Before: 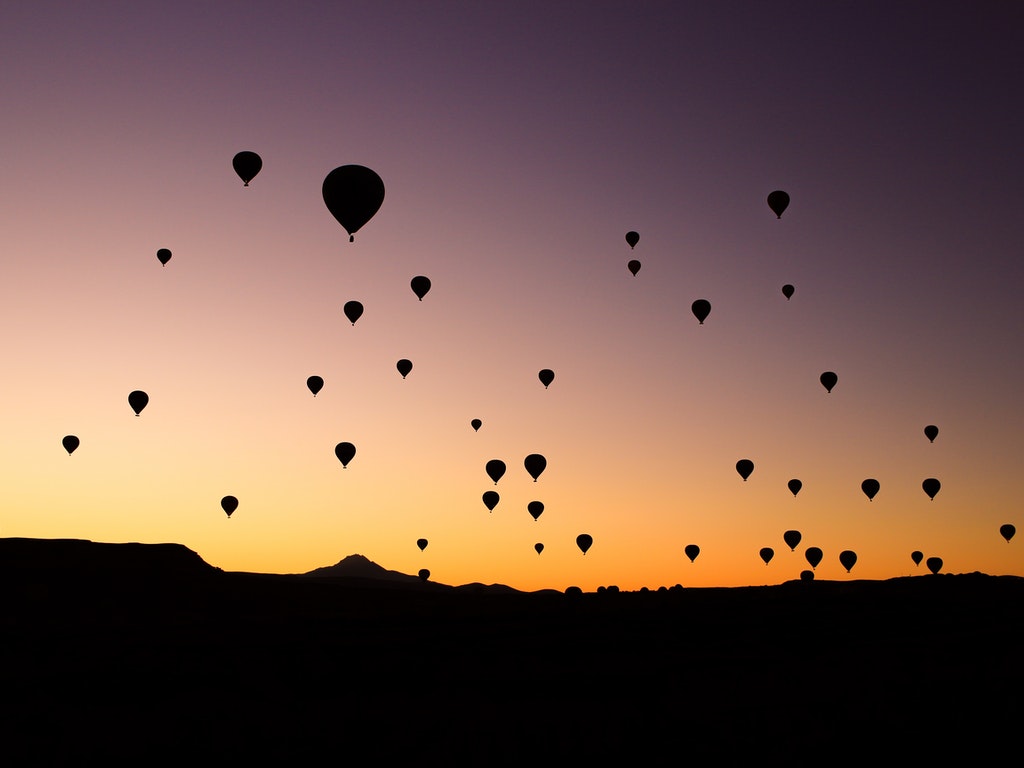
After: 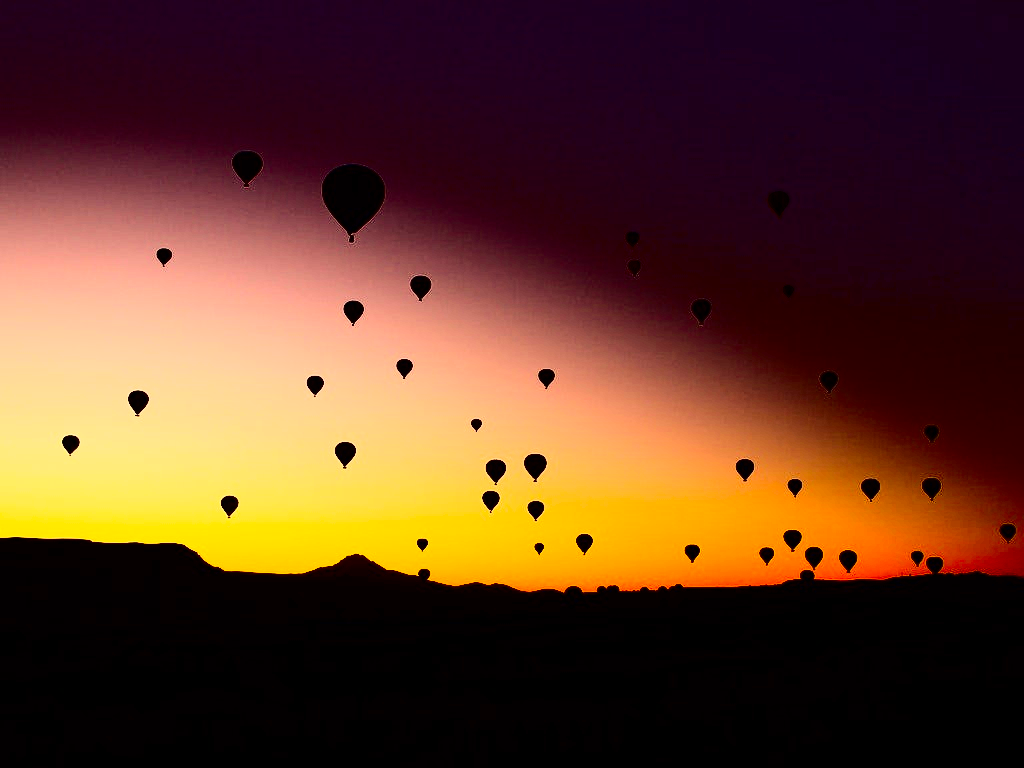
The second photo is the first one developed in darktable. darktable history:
exposure: compensate exposure bias true, compensate highlight preservation false
contrast brightness saturation: contrast 0.77, brightness -1, saturation 1
